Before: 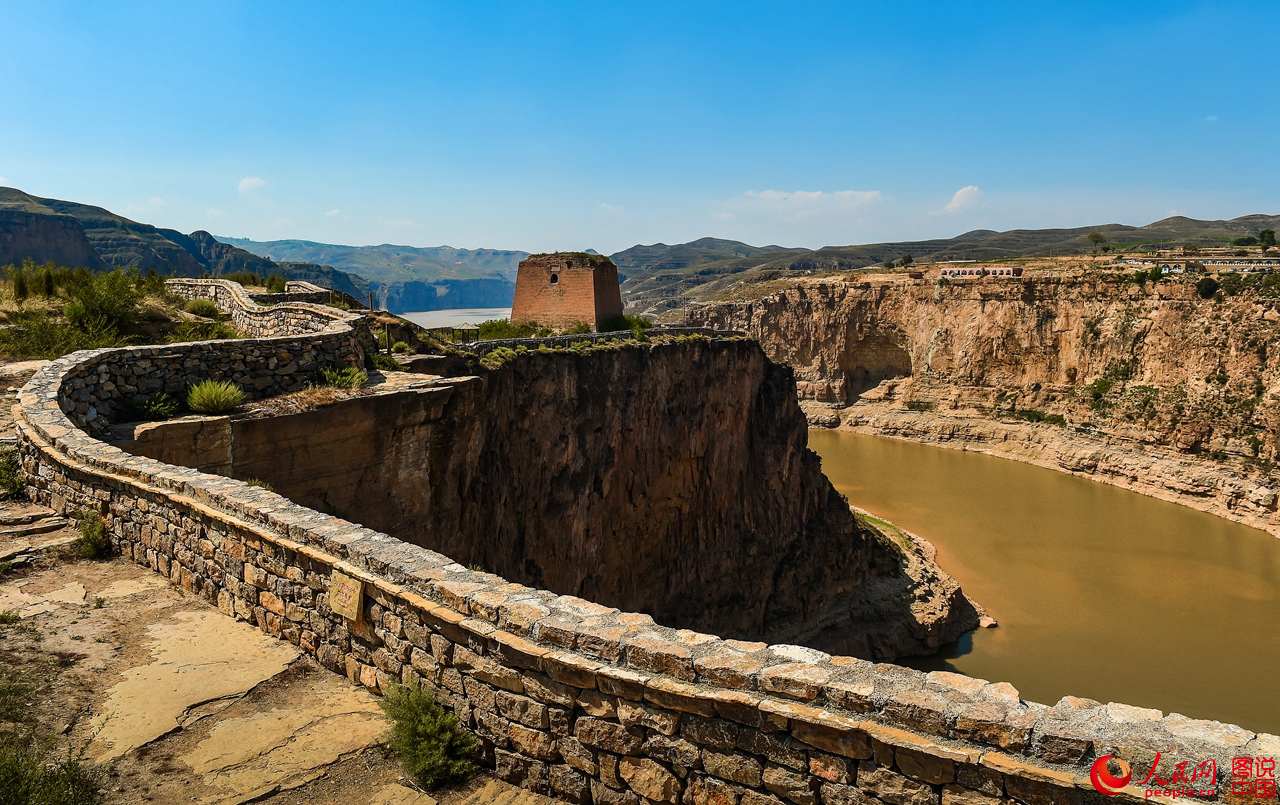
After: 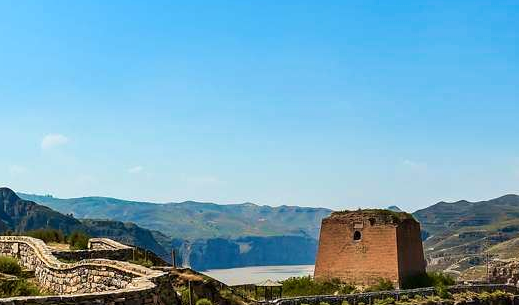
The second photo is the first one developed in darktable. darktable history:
exposure: black level correction 0.001, exposure 0.14 EV, compensate highlight preservation false
velvia: on, module defaults
crop: left 15.452%, top 5.459%, right 43.956%, bottom 56.62%
